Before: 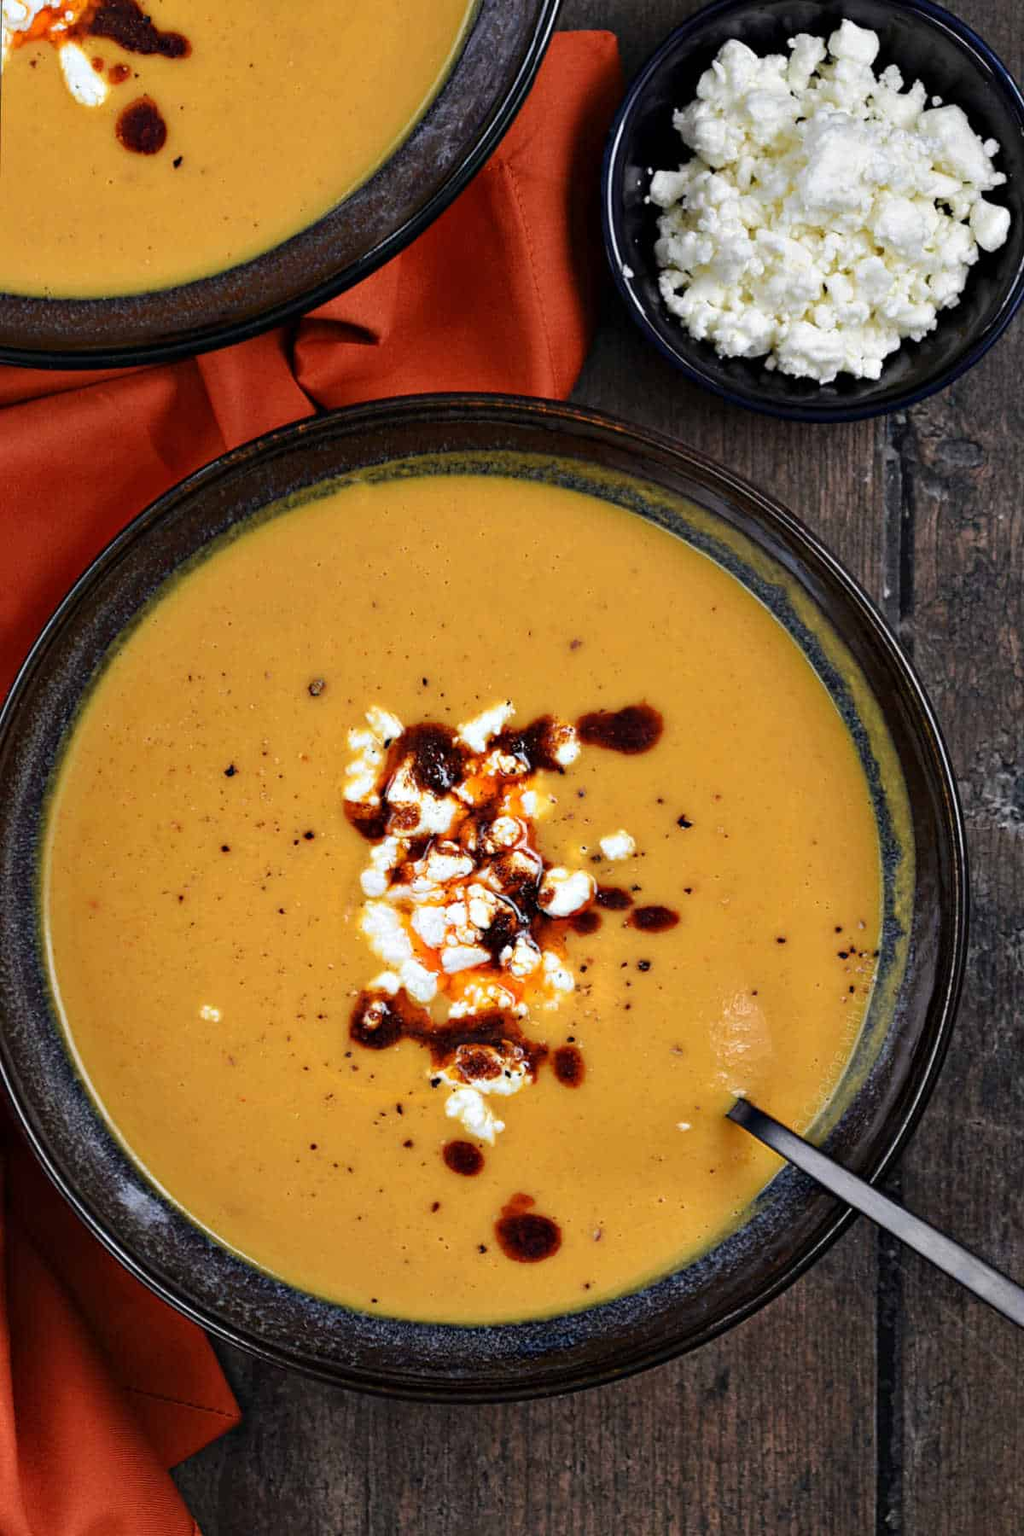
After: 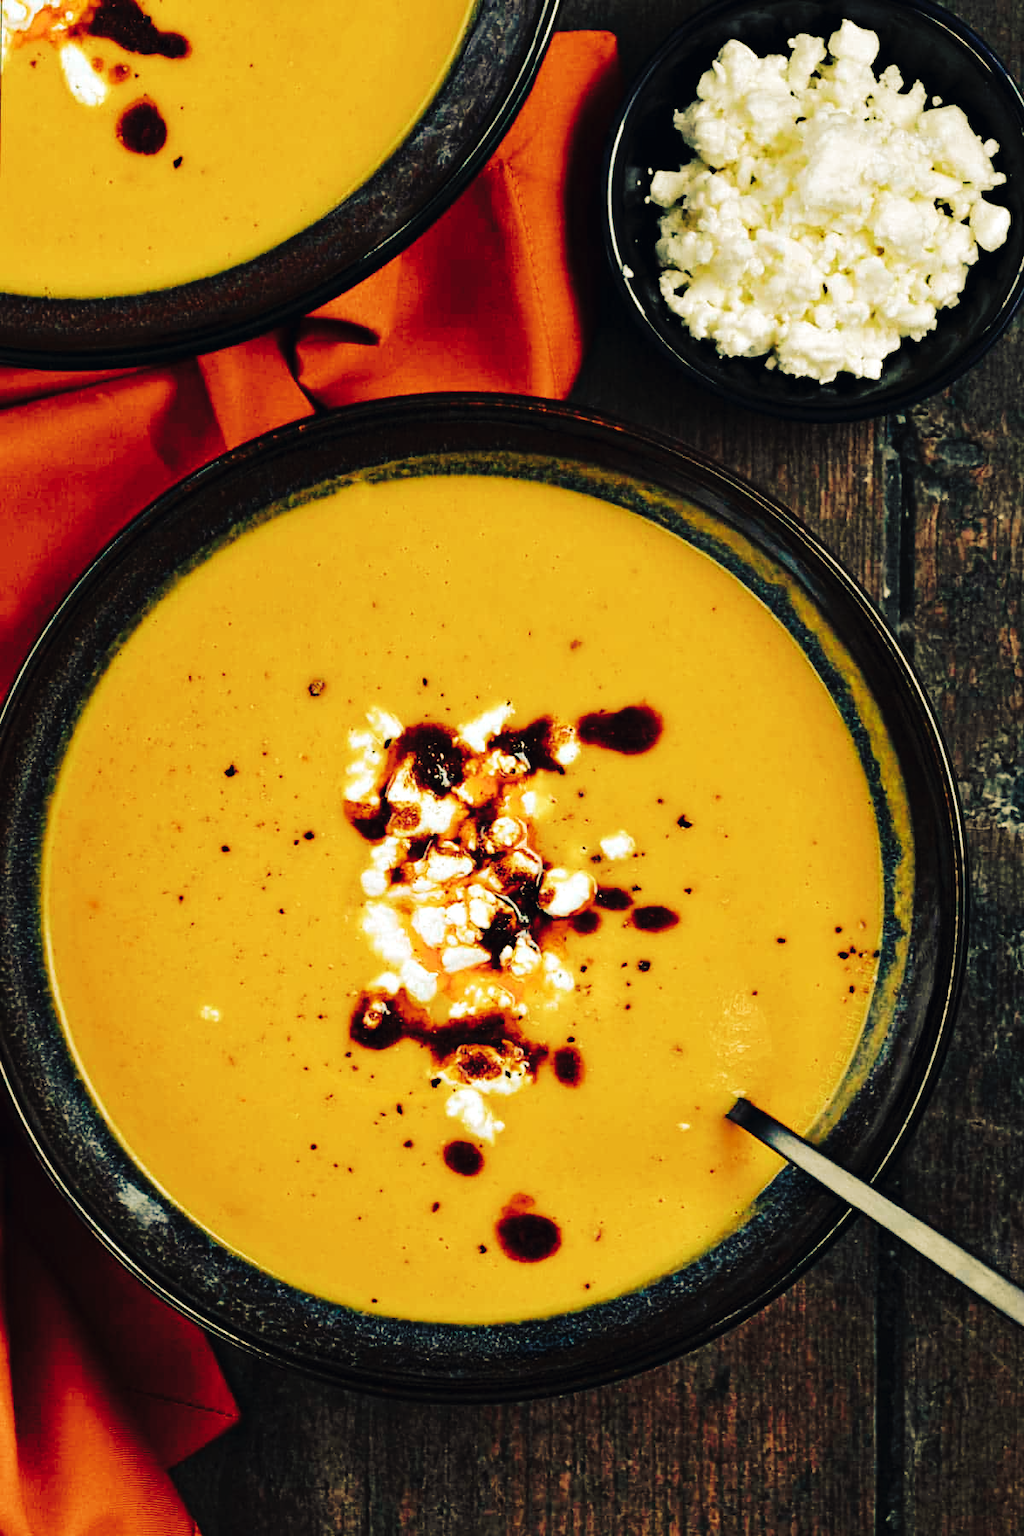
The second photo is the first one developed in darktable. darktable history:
tone curve: curves: ch0 [(0, 0) (0.003, 0.003) (0.011, 0.009) (0.025, 0.018) (0.044, 0.027) (0.069, 0.034) (0.1, 0.043) (0.136, 0.056) (0.177, 0.084) (0.224, 0.138) (0.277, 0.203) (0.335, 0.329) (0.399, 0.451) (0.468, 0.572) (0.543, 0.671) (0.623, 0.754) (0.709, 0.821) (0.801, 0.88) (0.898, 0.938) (1, 1)], preserve colors none
color look up table: target L [92.62, 91.16, 82.31, 69.86, 65.21, 66.43, 60.53, 49.42, 36.11, 38.09, 19.91, 200.77, 102.77, 86.48, 75.95, 73.76, 69.81, 66.1, 58.75, 52.92, 51.34, 57.19, 52.88, 53.82, 44.31, 24.03, 9.506, 95.59, 84.24, 72.46, 86.61, 70.2, 63.45, 55.36, 78.92, 66.32, 43.03, 30.39, 35.27, 20.44, 2.049, 90.69, 89.69, 73.58, 66.67, 63.07, 68.27, 51.24, 38.12], target a [-19.95, -24.93, -45.3, -17.24, -38.88, -8.544, -38.25, -25.34, -18.61, -19.92, -8.949, 0, 0, -2.948, 19.79, 17.19, 33.49, 31.79, 8.198, 18.42, 18.41, 45.36, 52.86, 49.01, 31.88, 27.33, 16.63, 14.56, 15.48, 18.39, 16.72, 21.18, 40.17, 10.69, 16.68, 8.59, 8.539, 27.88, 16.63, 10.18, -0.205, -27.21, -32.23, -31.74, -25.86, -13.31, -2.472, -15, -11.58], target b [63.19, 52.8, 53.83, 31.77, 46.14, 55.42, 37.24, 16.82, 18.89, 12.58, 11.2, -0.001, -0.002, 65.13, 47.34, 65.67, 31.09, 49.95, 26.91, 38.69, 34.2, 35.38, 23.02, 41.94, 16.67, 14.15, 9.025, 11.85, 16.54, 25.87, 8.364, 19.1, 21.98, 9.518, 11.7, -19.06, -14.86, -0.765, -18.58, -15.08, -6.796, 4.567, 3.003, 27.66, 3.357, -1.993, -15.66, -0.752, -0.712], num patches 49
